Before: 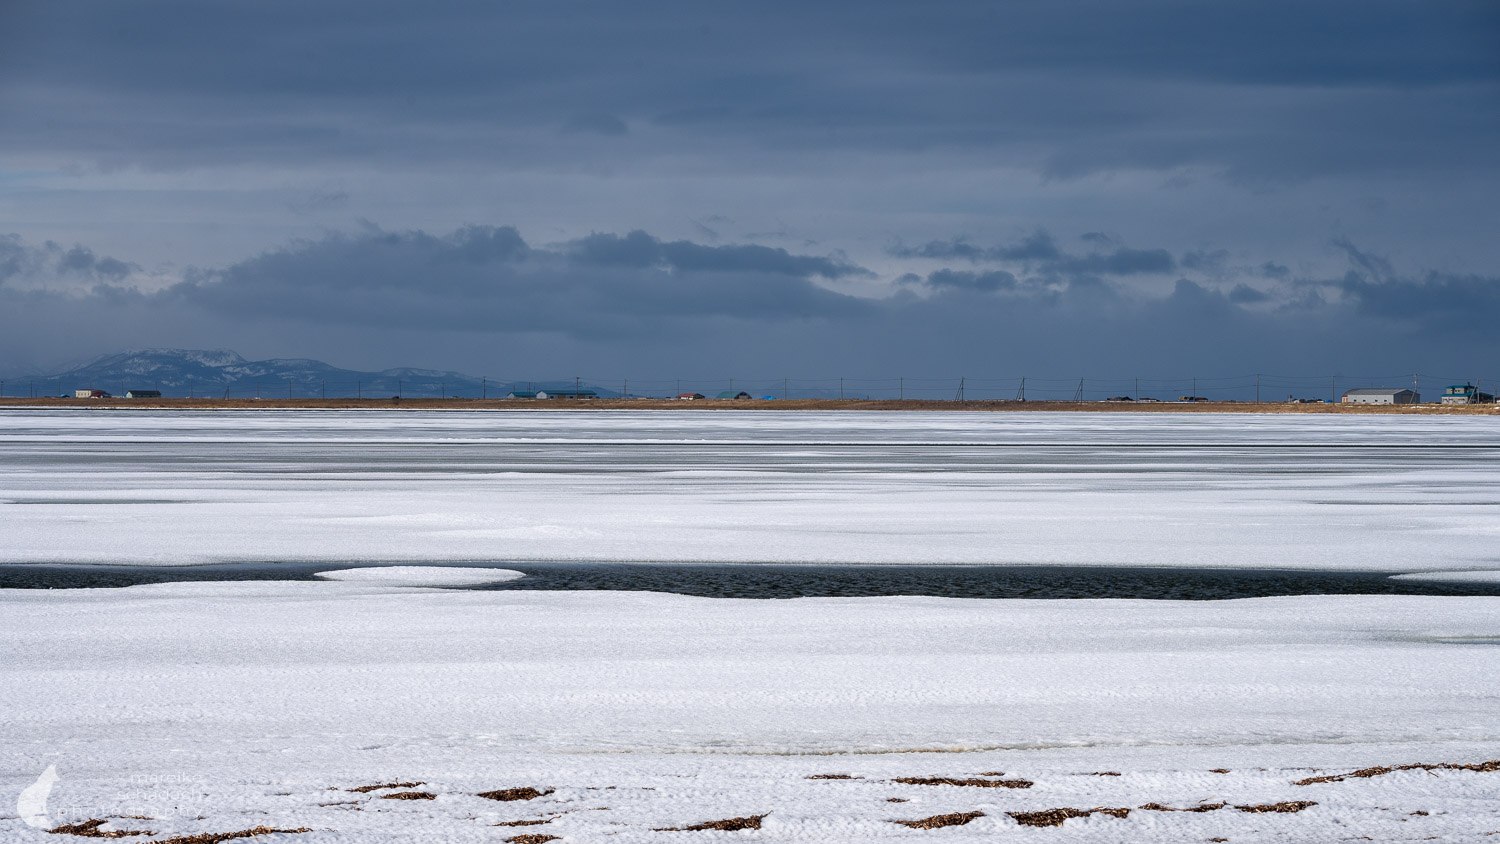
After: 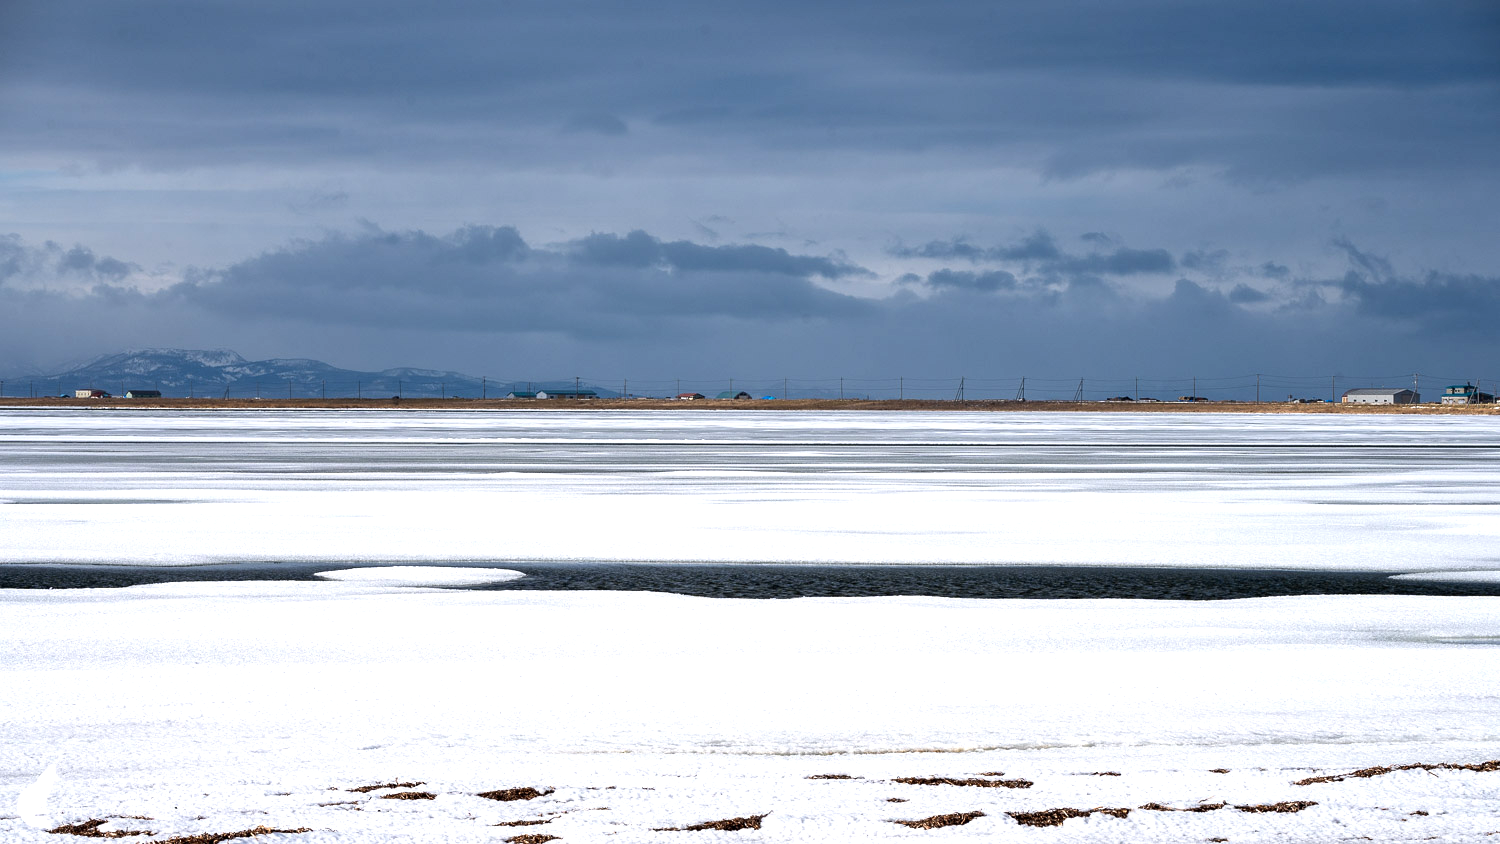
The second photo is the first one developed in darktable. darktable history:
tone equalizer: -8 EV -0.409 EV, -7 EV -0.39 EV, -6 EV -0.302 EV, -5 EV -0.243 EV, -3 EV 0.218 EV, -2 EV 0.319 EV, -1 EV 0.399 EV, +0 EV 0.402 EV, edges refinement/feathering 500, mask exposure compensation -1.57 EV, preserve details no
exposure: black level correction 0.001, exposure 0.298 EV, compensate highlight preservation false
